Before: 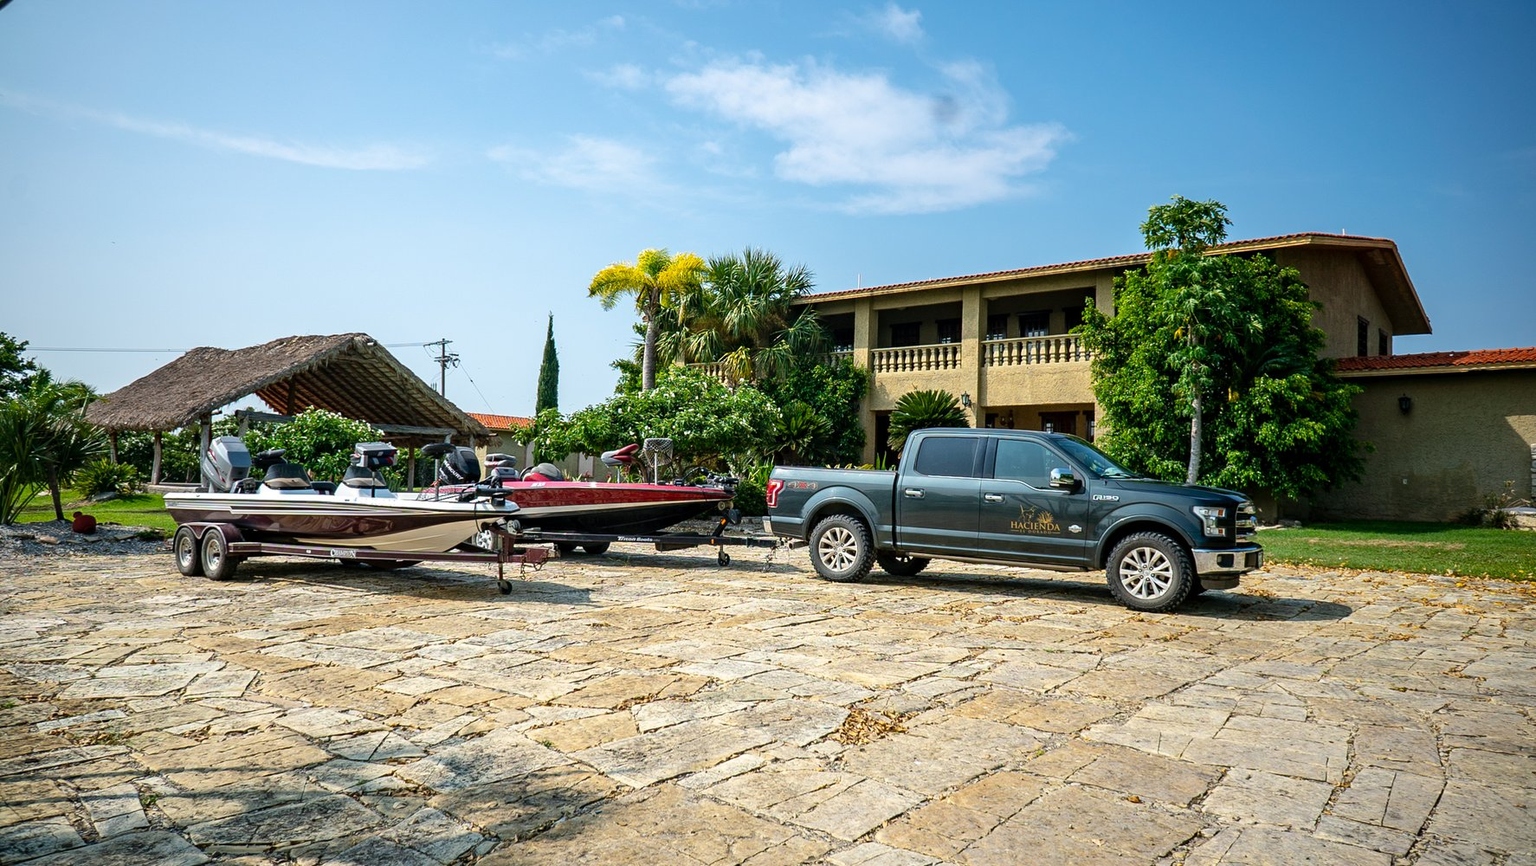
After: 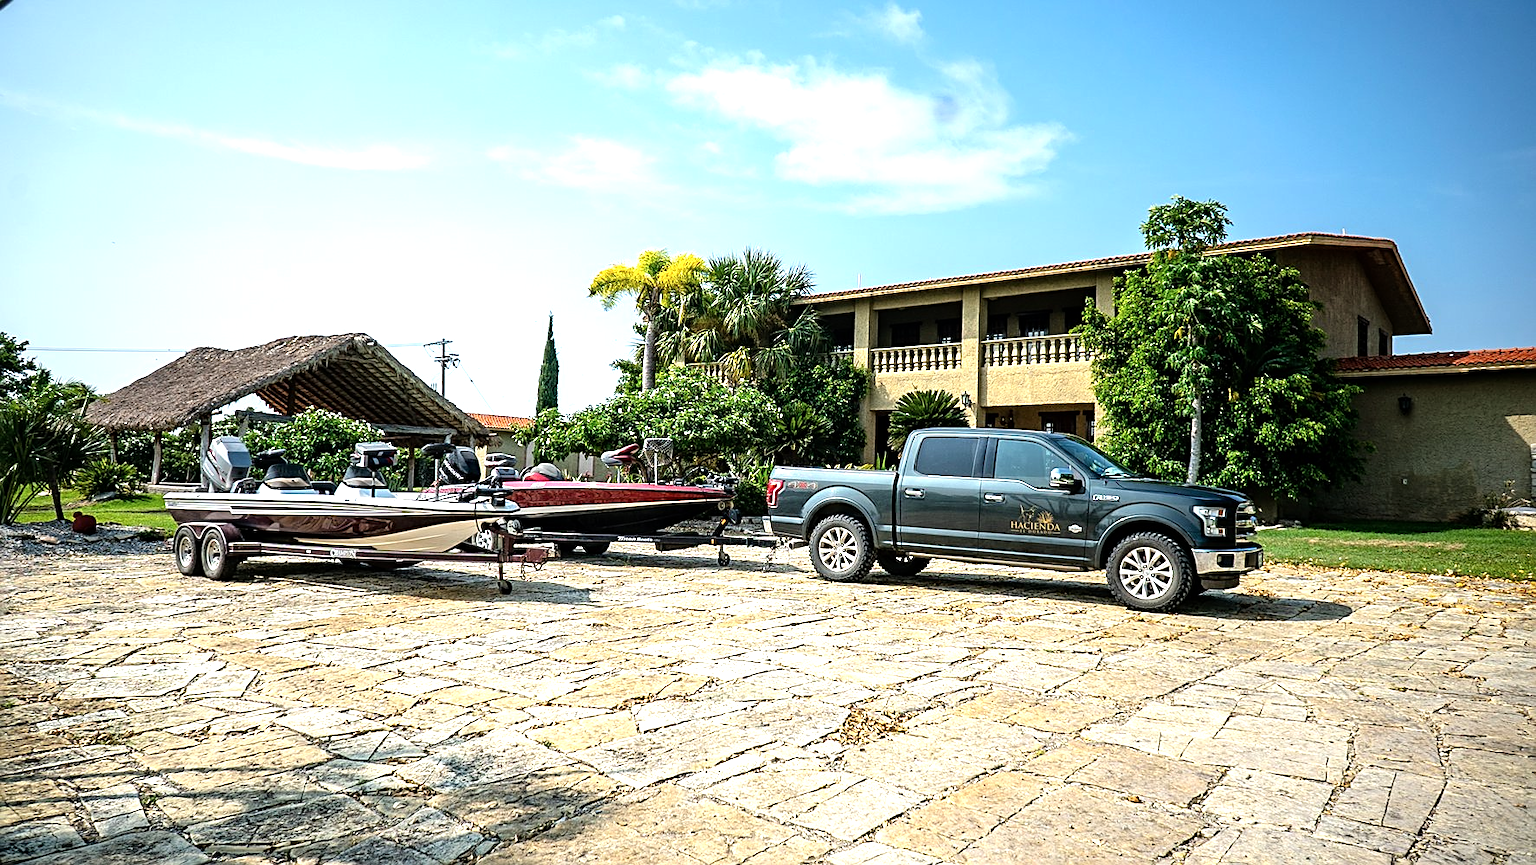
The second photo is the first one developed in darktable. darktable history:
contrast brightness saturation: saturation -0.069
sharpen: on, module defaults
tone equalizer: -8 EV -0.751 EV, -7 EV -0.696 EV, -6 EV -0.587 EV, -5 EV -0.383 EV, -3 EV 0.401 EV, -2 EV 0.6 EV, -1 EV 0.674 EV, +0 EV 0.778 EV
